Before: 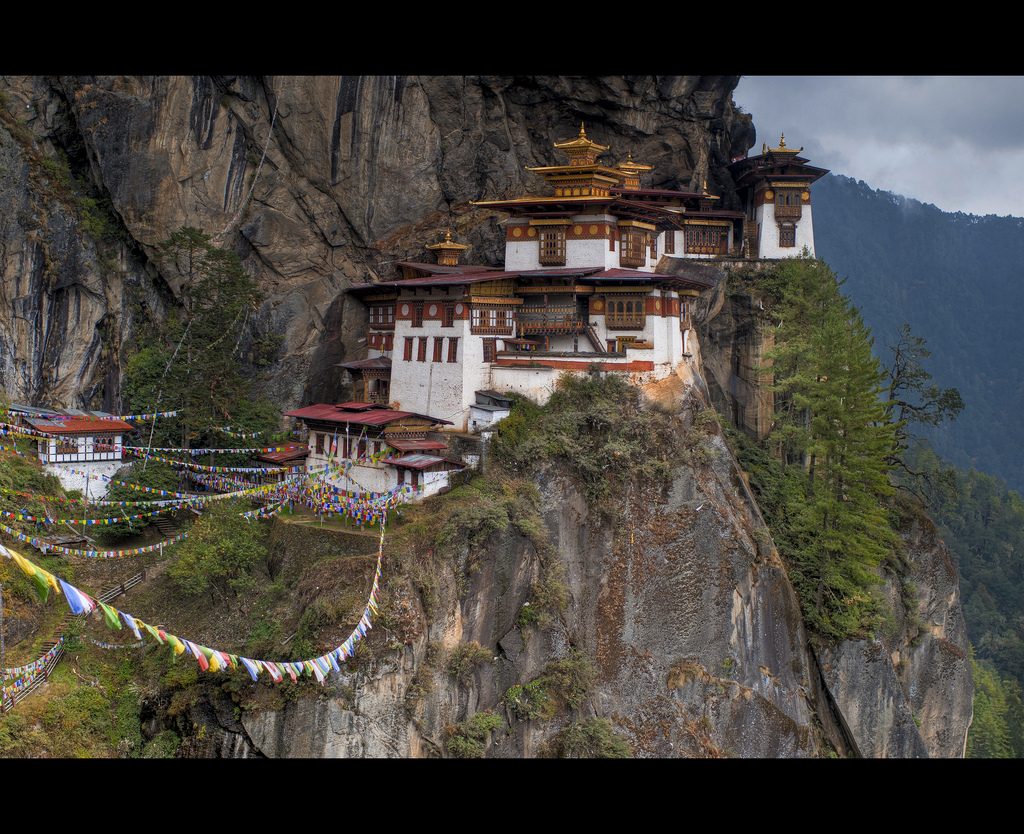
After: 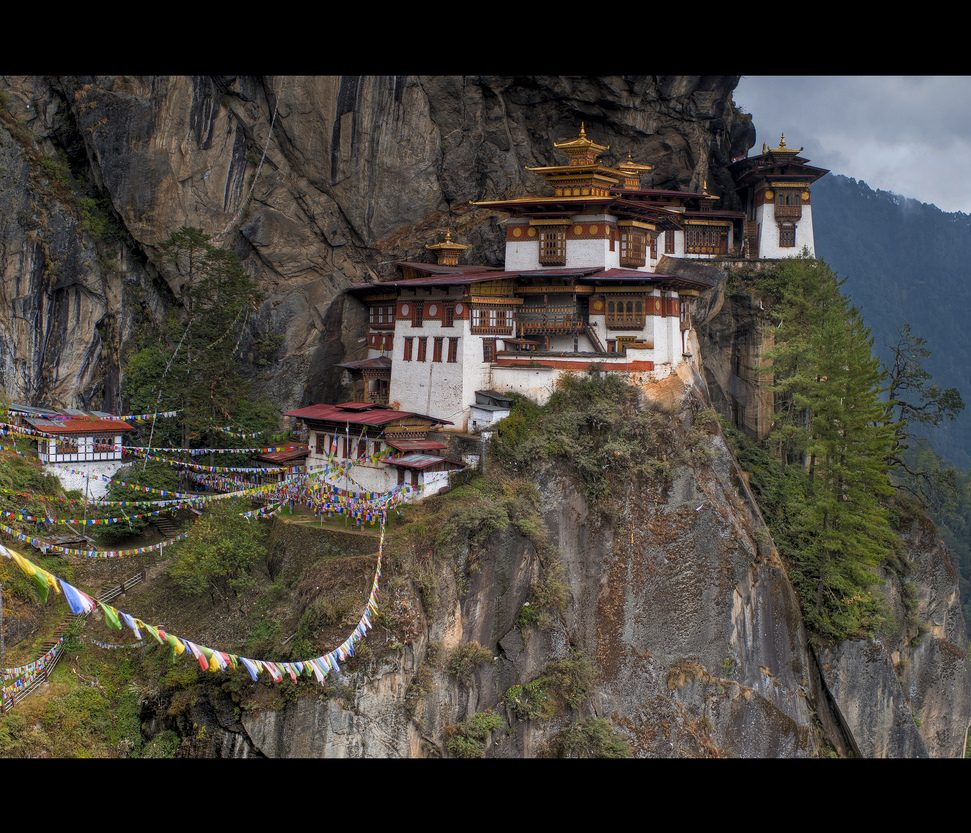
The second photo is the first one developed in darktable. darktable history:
crop and rotate: right 5.083%
